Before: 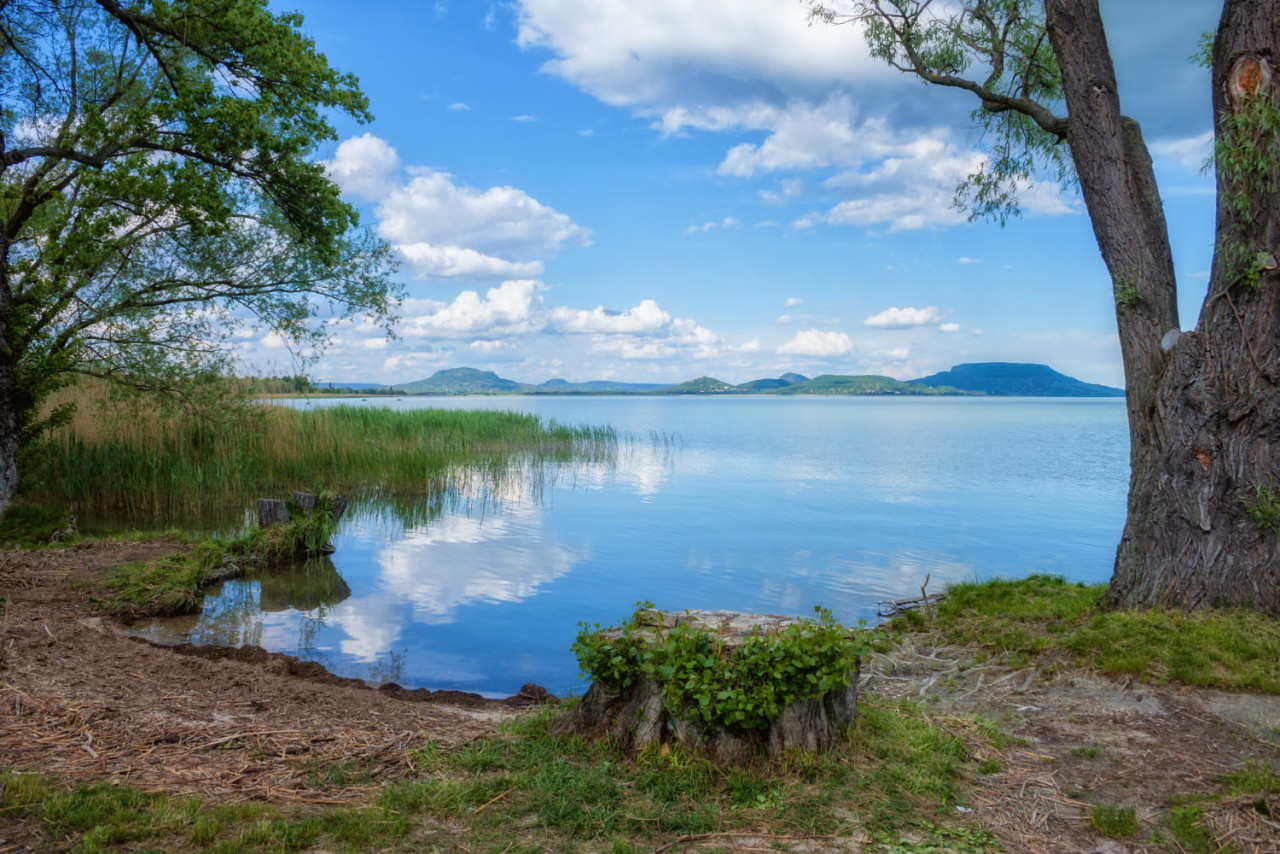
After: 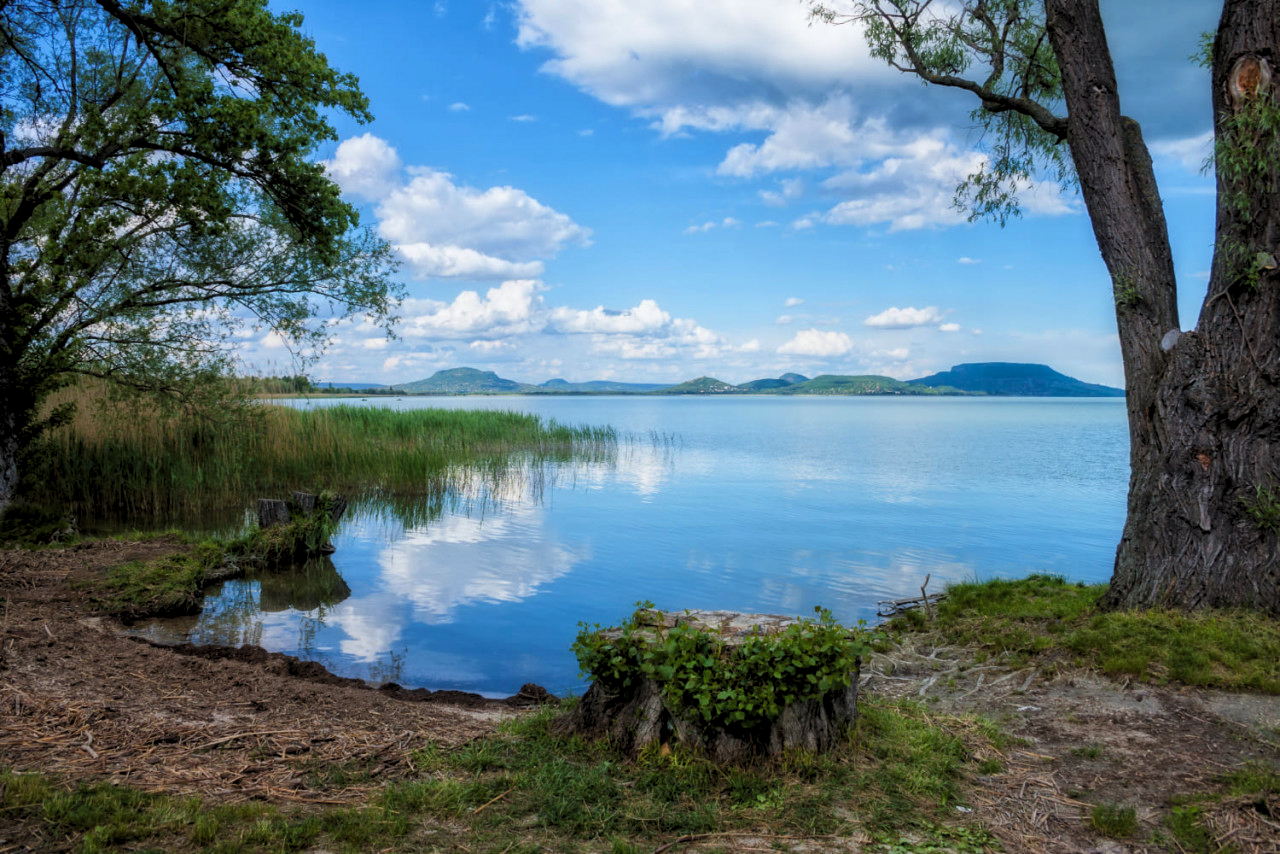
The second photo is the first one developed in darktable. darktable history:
contrast brightness saturation: contrast 0.074, brightness 0.073, saturation 0.181
levels: black 0.035%, levels [0.116, 0.574, 1]
